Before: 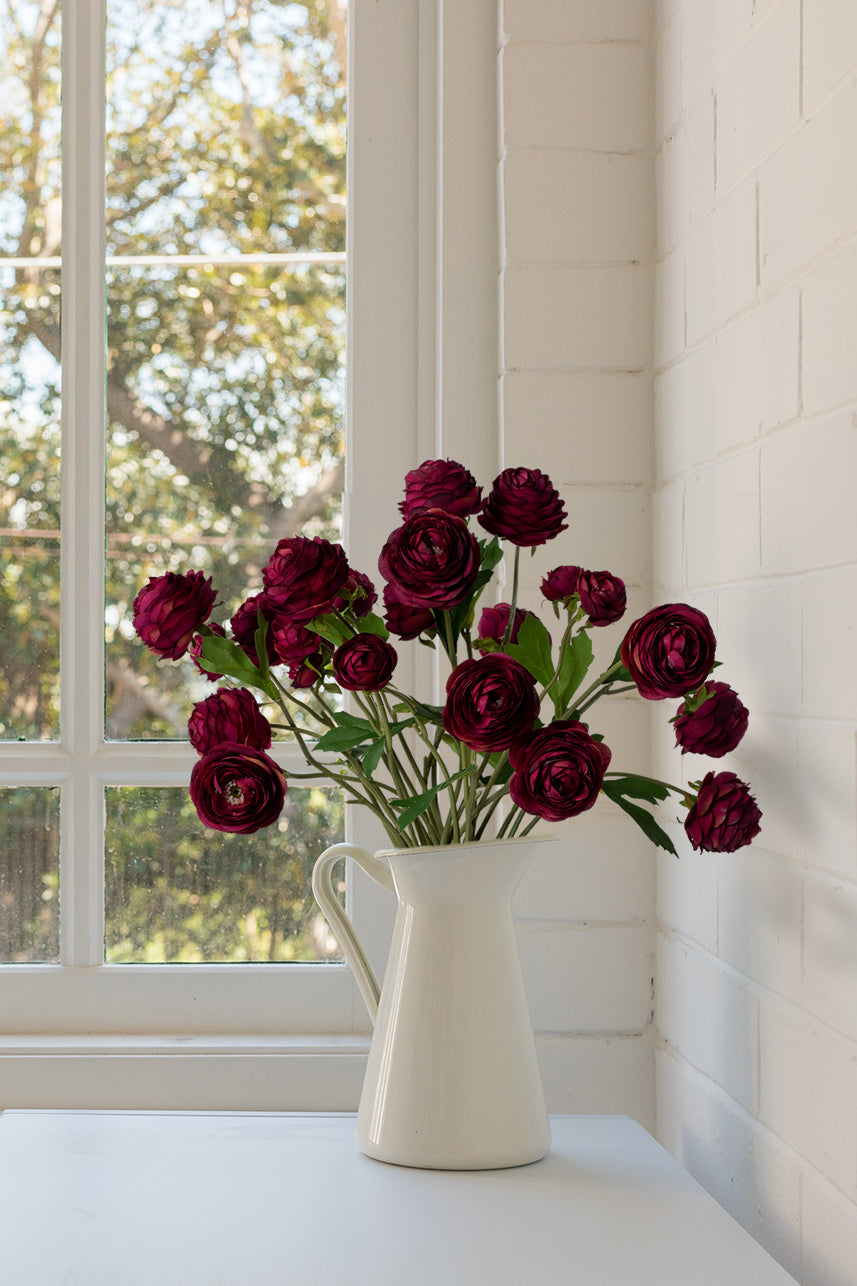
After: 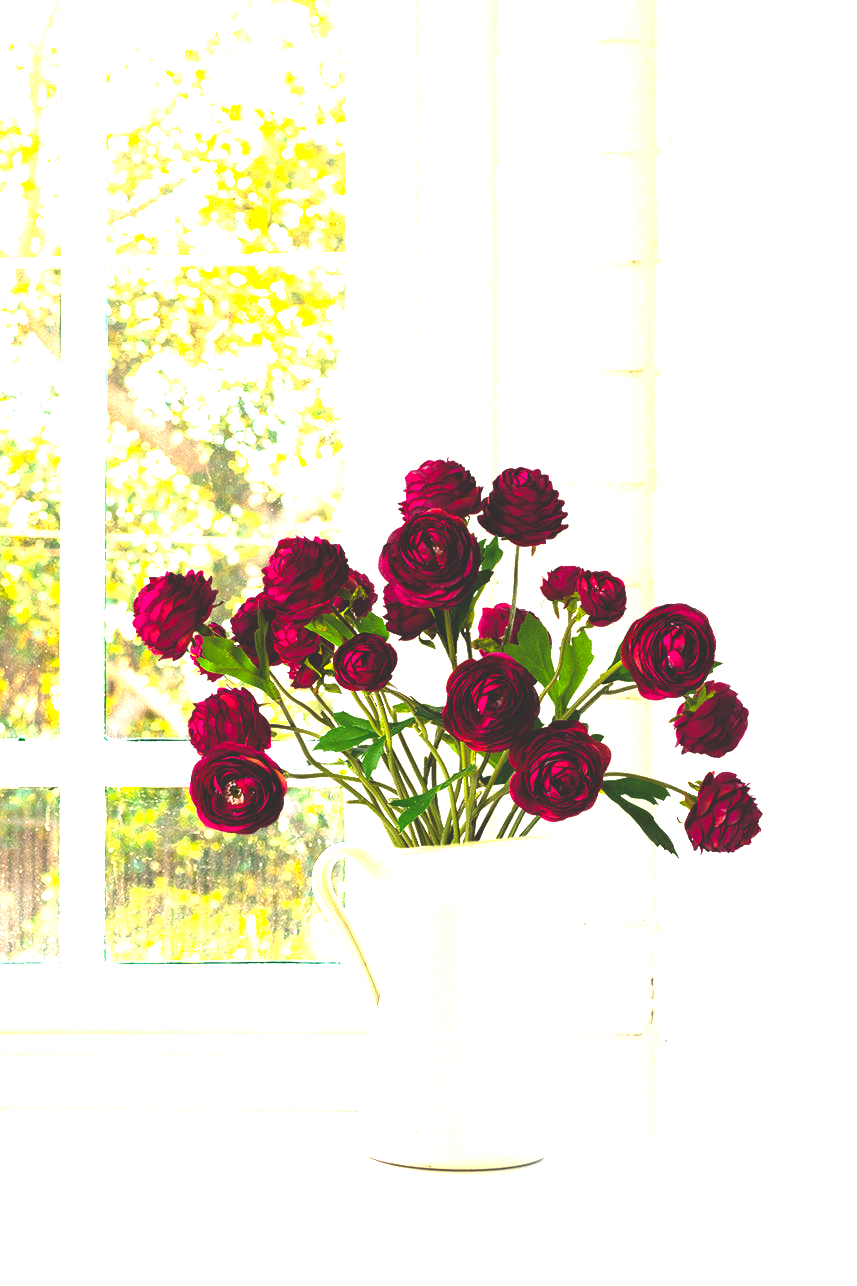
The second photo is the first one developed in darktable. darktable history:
rgb curve: curves: ch0 [(0, 0.186) (0.314, 0.284) (0.775, 0.708) (1, 1)], compensate middle gray true, preserve colors none
color balance rgb: linear chroma grading › global chroma 15%, perceptual saturation grading › global saturation 30%
exposure: black level correction 0, exposure 2.088 EV, compensate exposure bias true, compensate highlight preservation false
